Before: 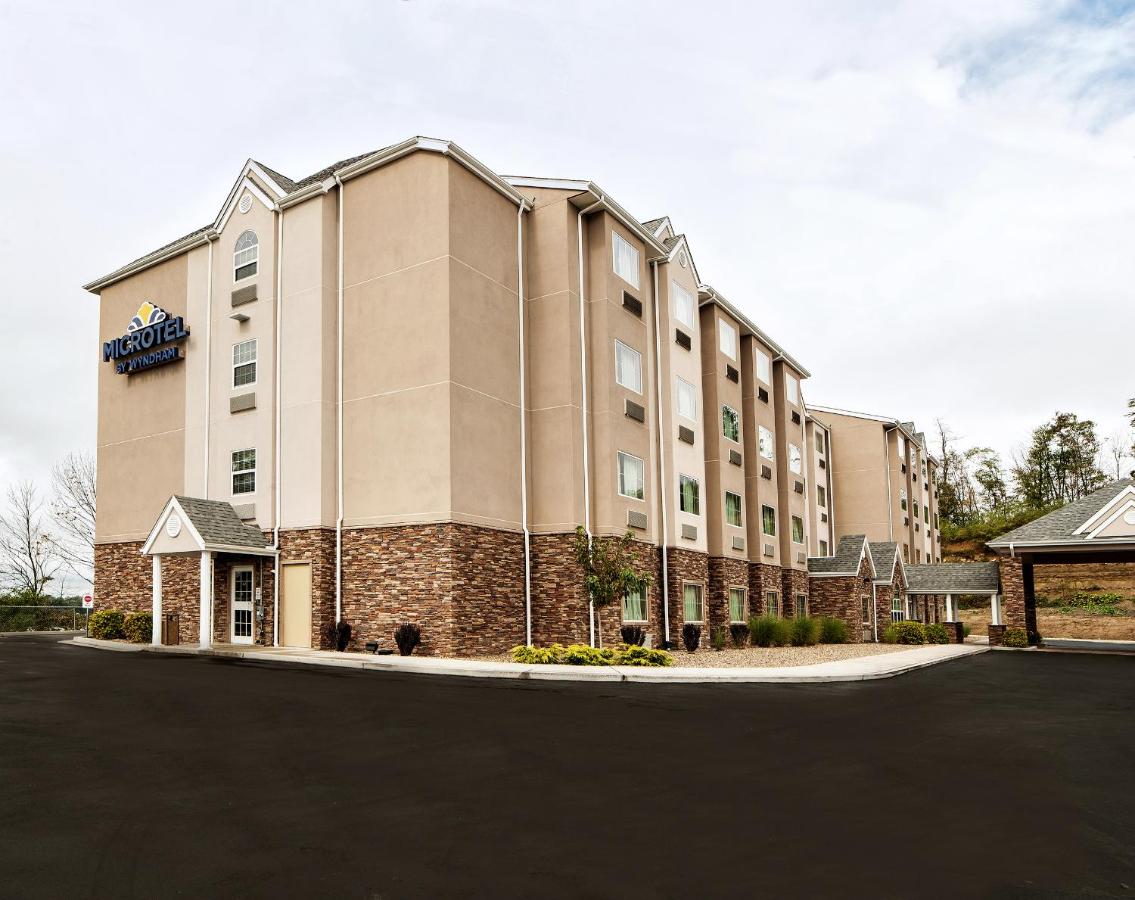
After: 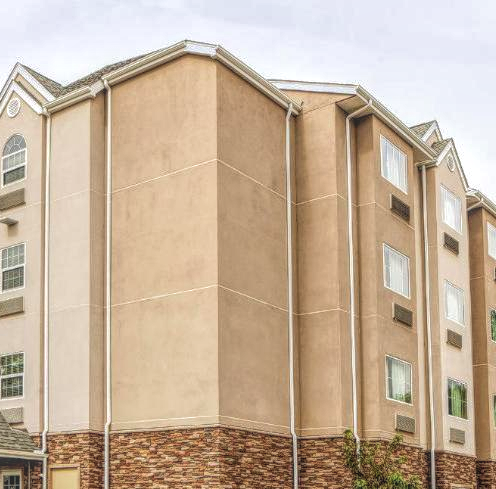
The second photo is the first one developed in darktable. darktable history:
local contrast: highlights 20%, shadows 28%, detail 200%, midtone range 0.2
crop: left 20.501%, top 10.757%, right 35.724%, bottom 34.879%
velvia: on, module defaults
